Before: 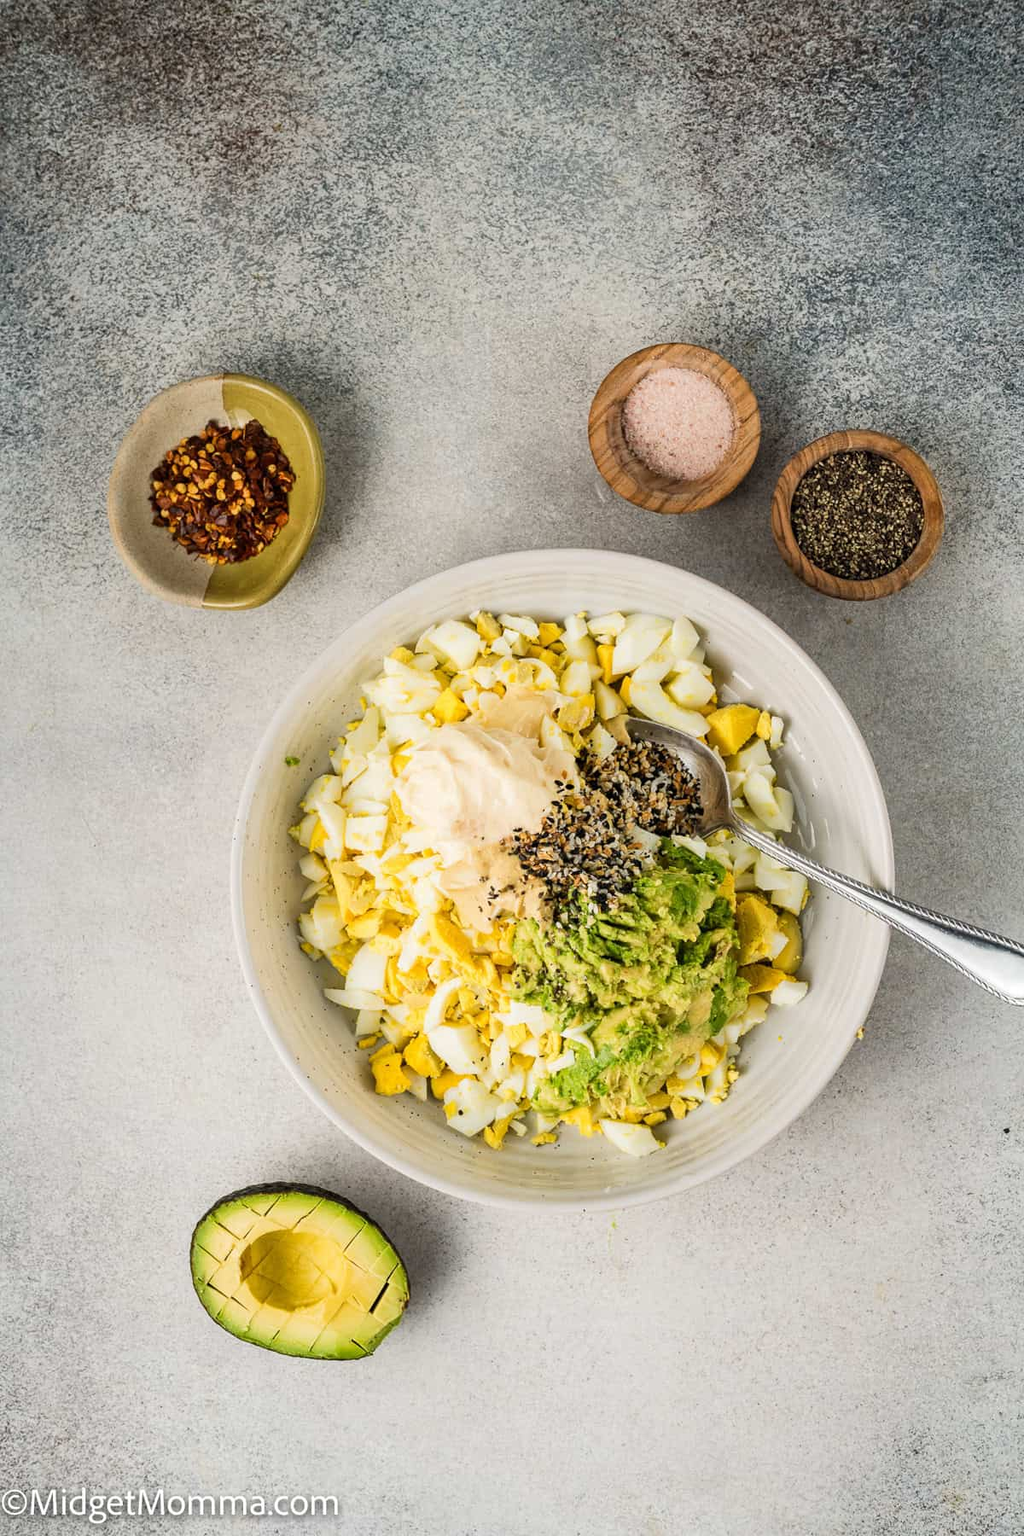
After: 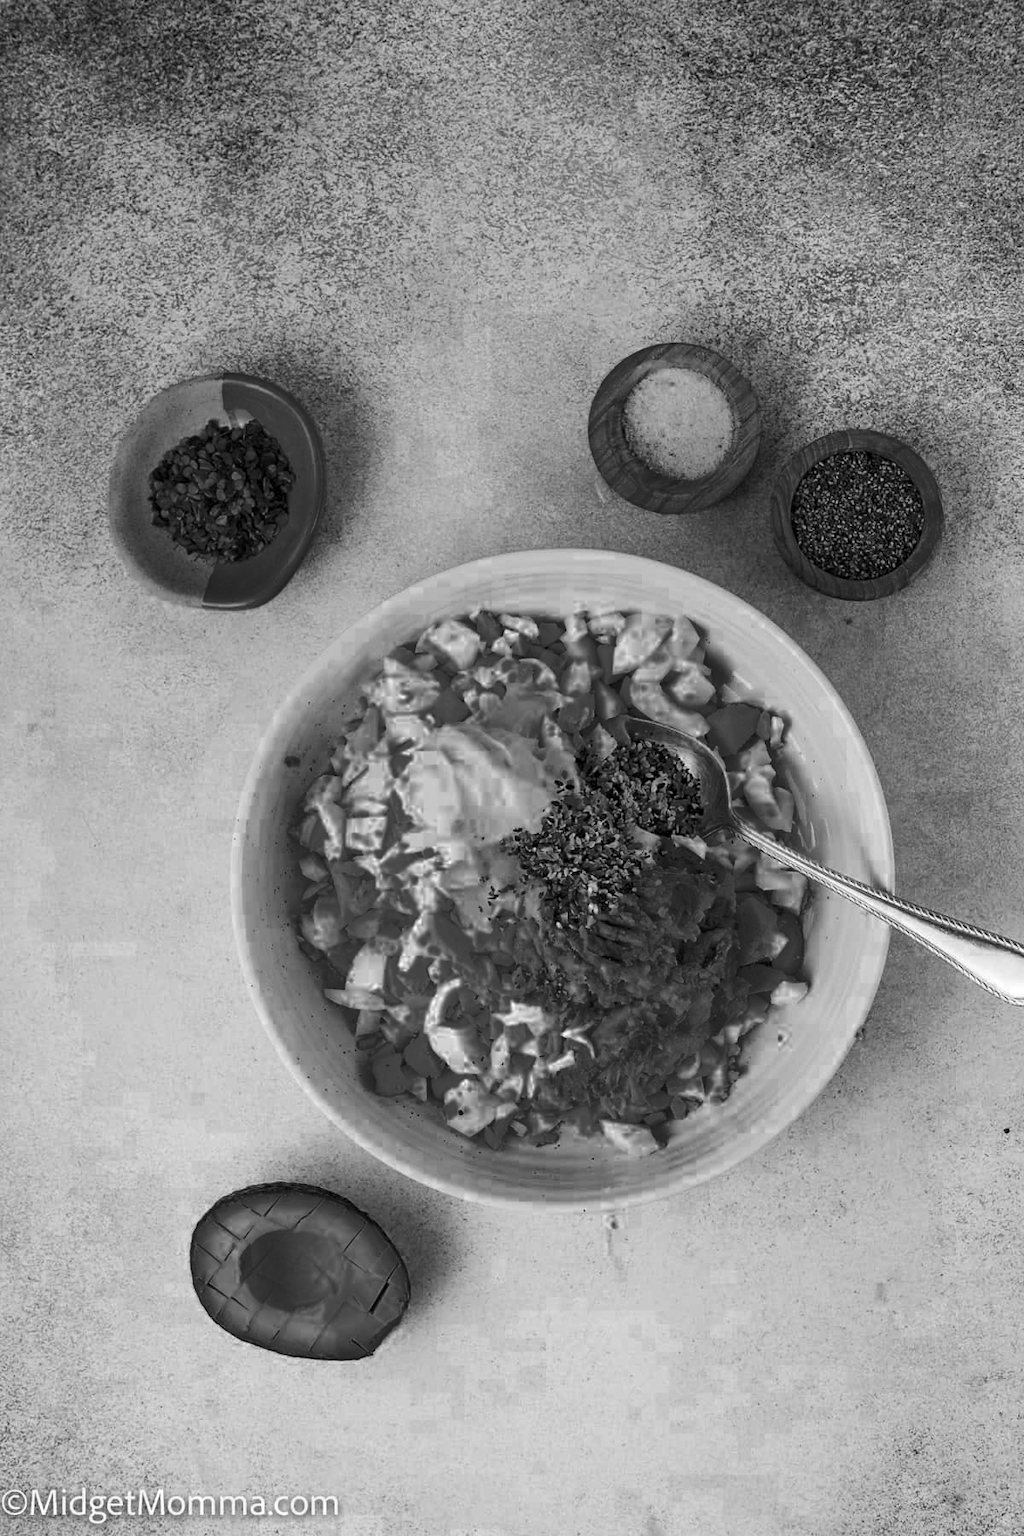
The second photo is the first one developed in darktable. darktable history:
color balance rgb: perceptual saturation grading › global saturation 53.776%, perceptual saturation grading › highlights -50.446%, perceptual saturation grading › mid-tones 39.682%, perceptual saturation grading › shadows 30.962%
color zones: curves: ch0 [(0.287, 0.048) (0.493, 0.484) (0.737, 0.816)]; ch1 [(0, 0) (0.143, 0) (0.286, 0) (0.429, 0) (0.571, 0) (0.714, 0) (0.857, 0)]
